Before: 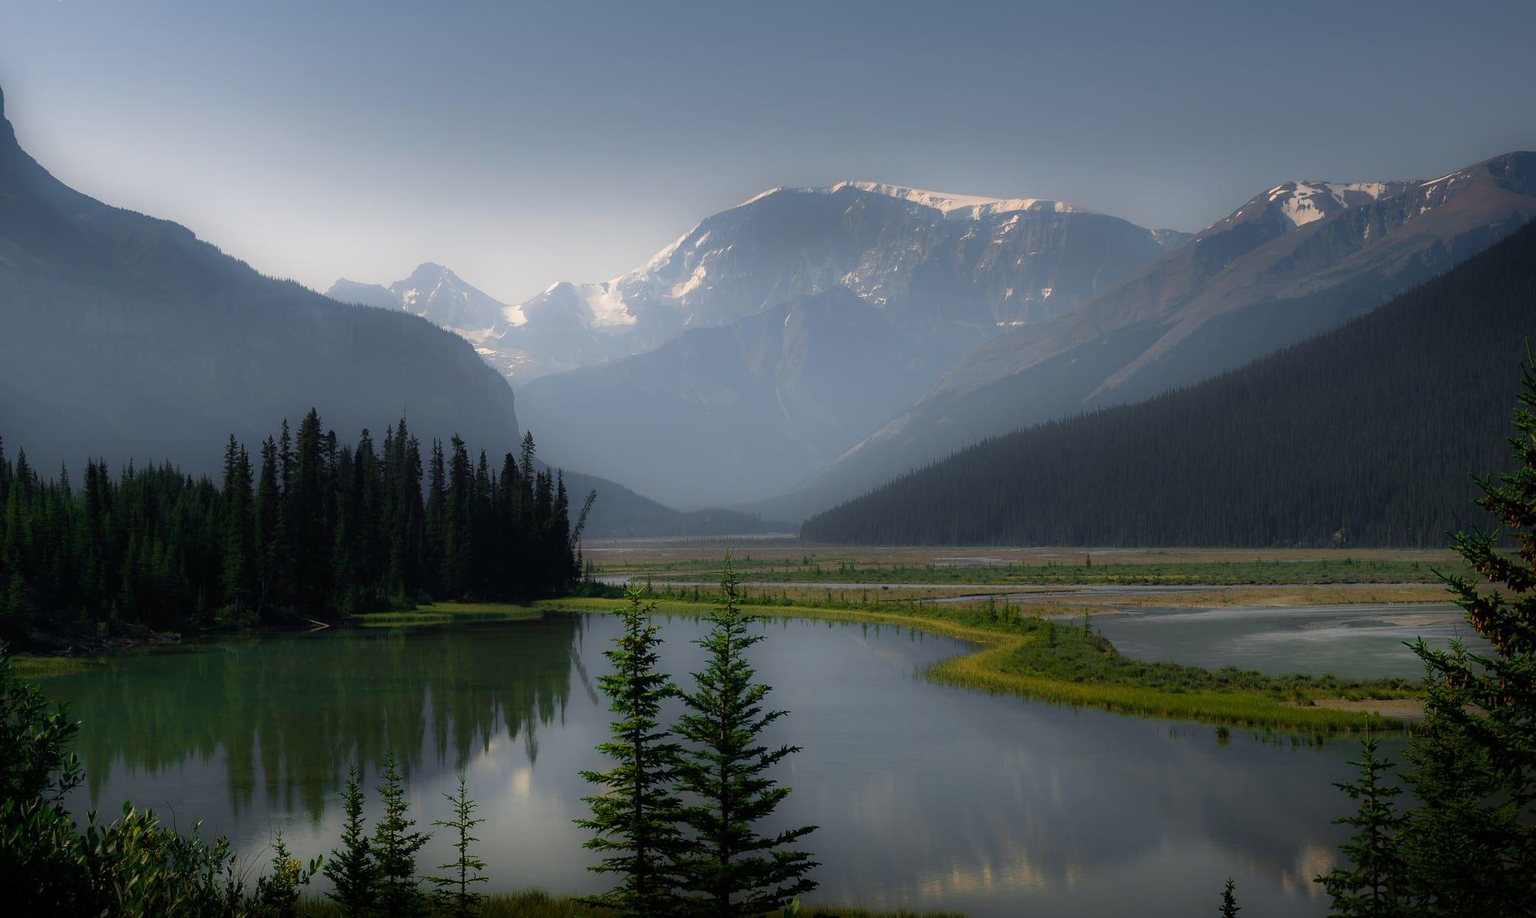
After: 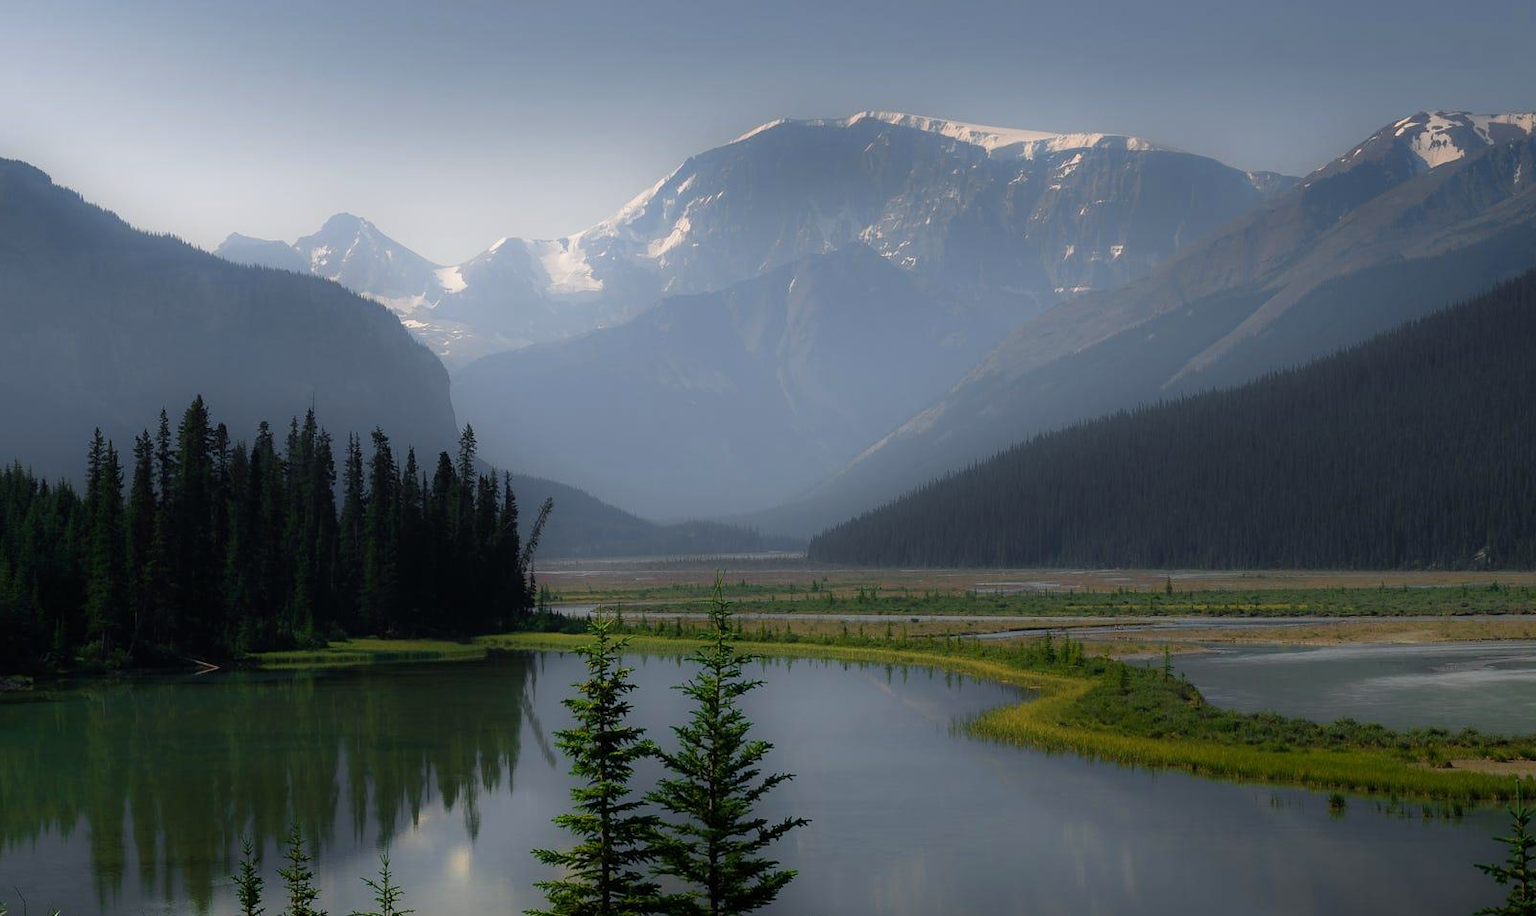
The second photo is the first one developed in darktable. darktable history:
crop and rotate: left 10.071%, top 10.071%, right 10.02%, bottom 10.02%
white balance: red 0.982, blue 1.018
